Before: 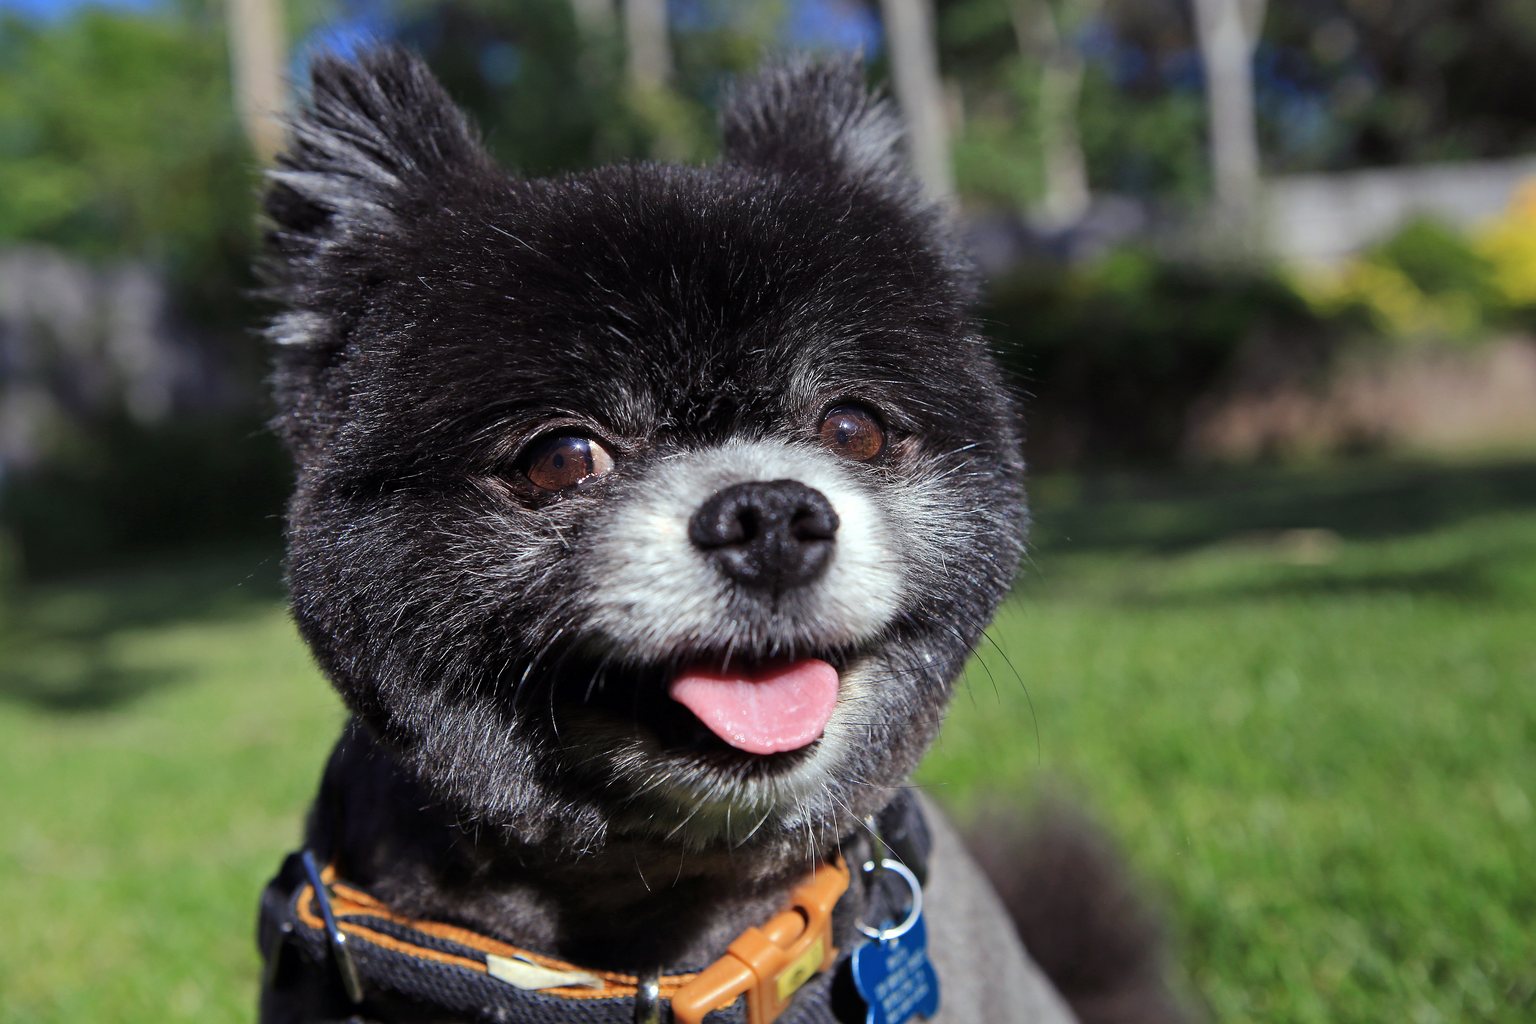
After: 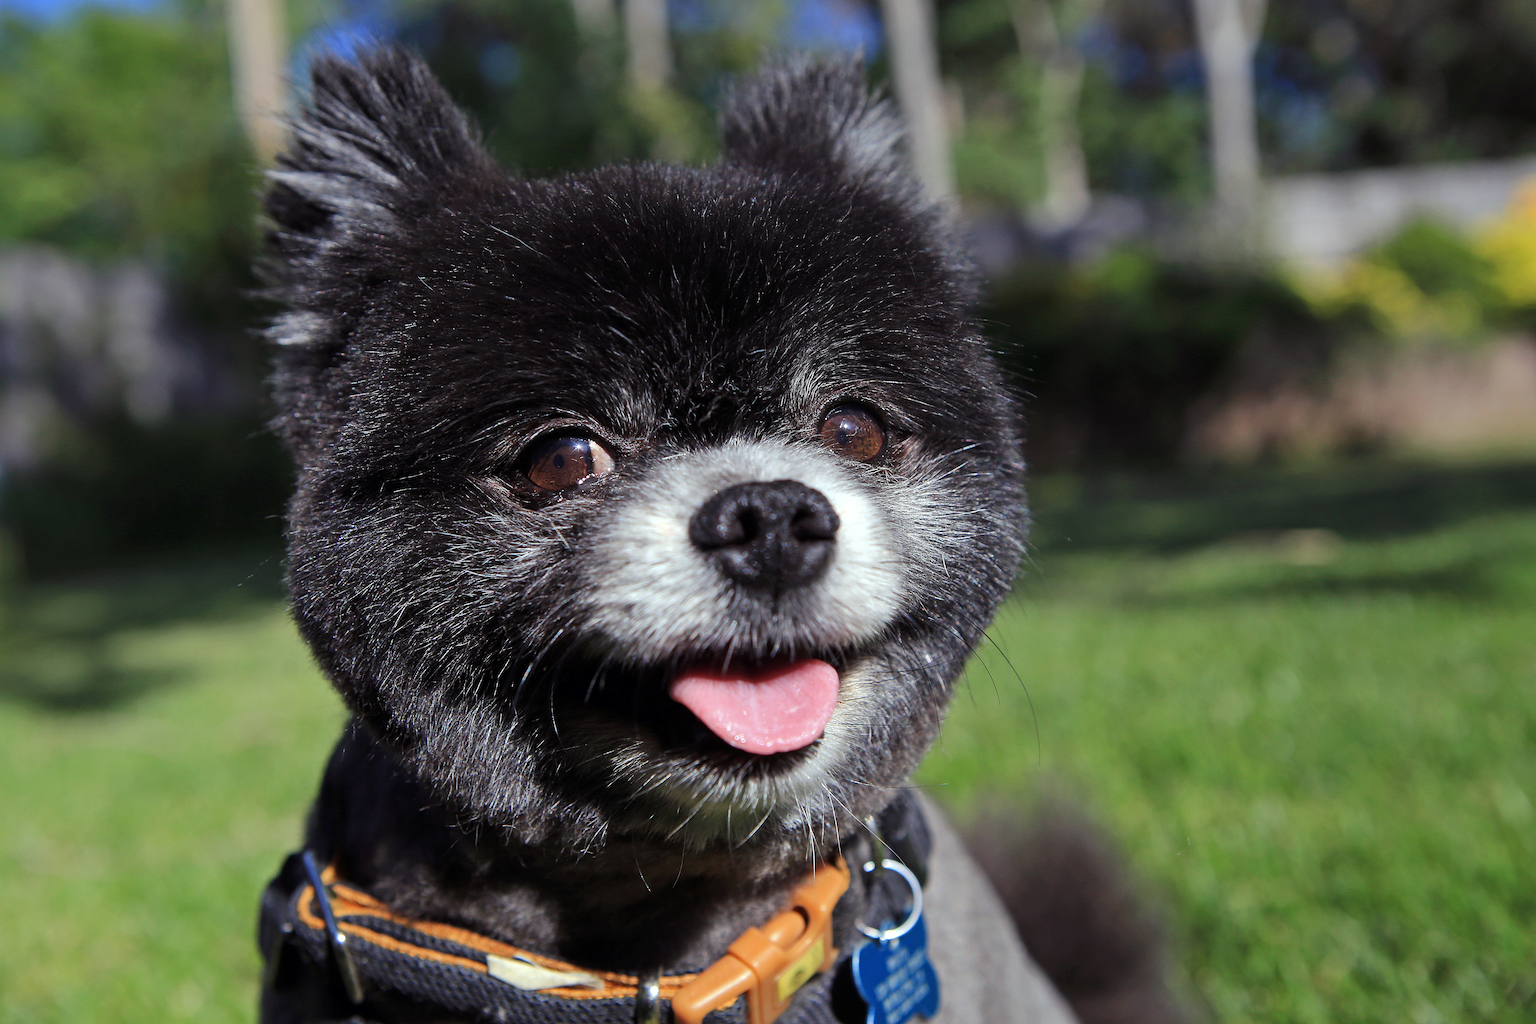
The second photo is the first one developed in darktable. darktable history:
contrast equalizer: octaves 7, y [[0.5, 0.5, 0.5, 0.512, 0.552, 0.62], [0.5 ×6], [0.5 ×4, 0.504, 0.553], [0 ×6], [0 ×6]], mix 0.32
